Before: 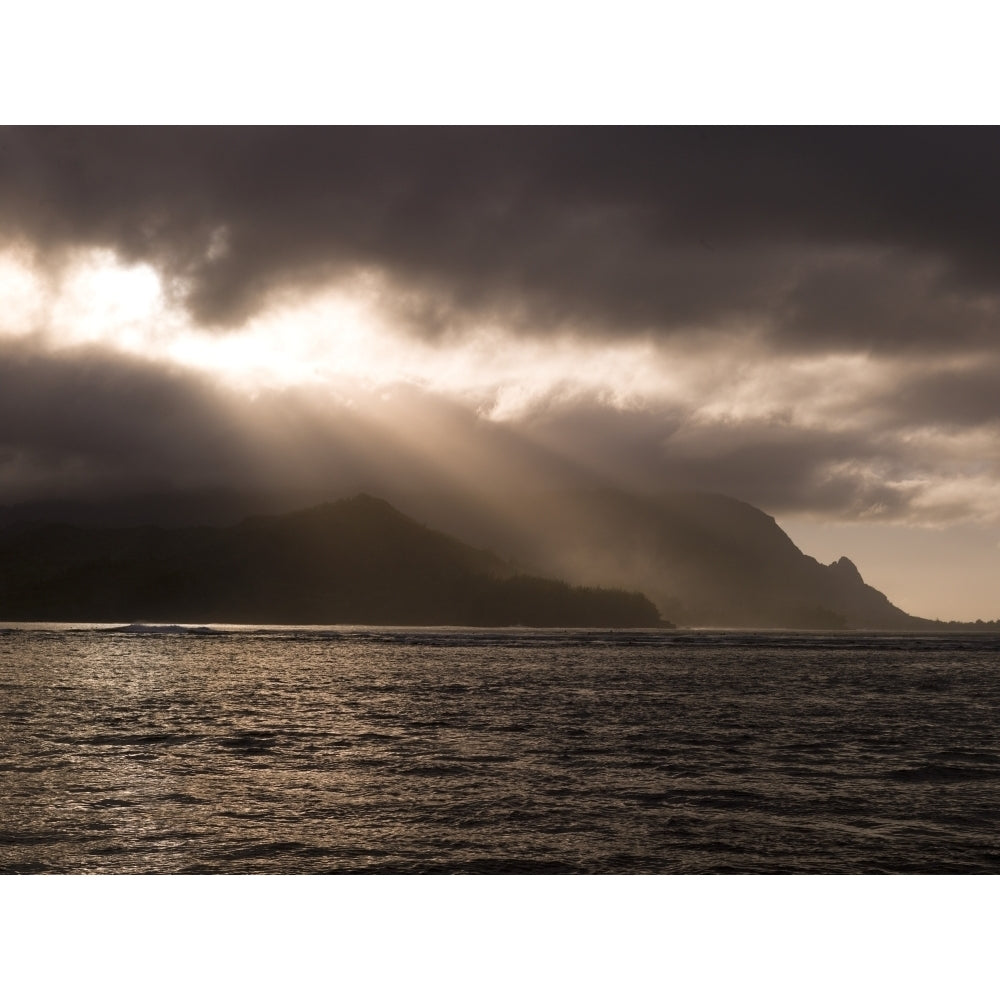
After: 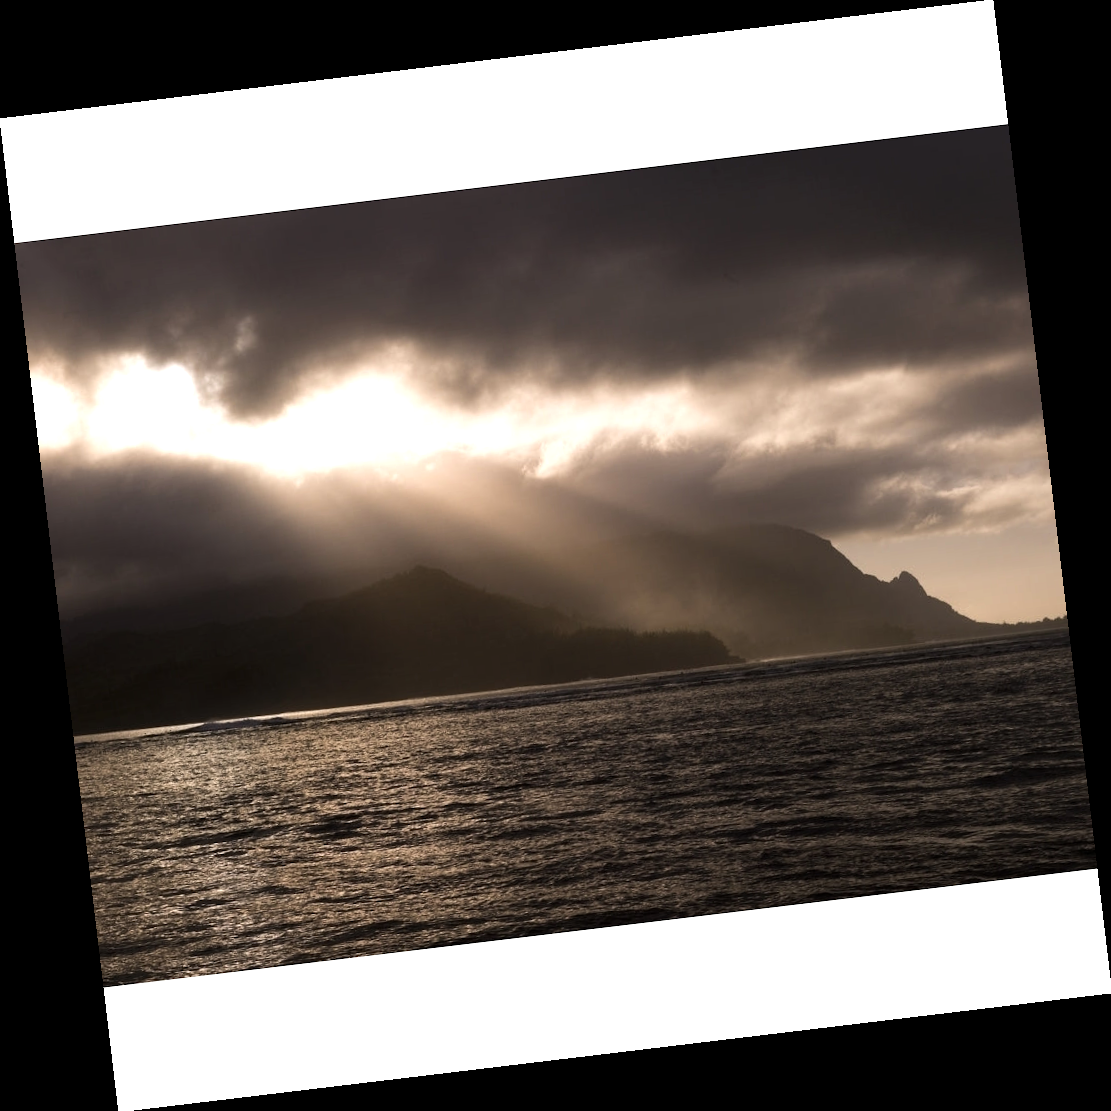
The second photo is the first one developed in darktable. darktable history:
rotate and perspective: rotation -6.83°, automatic cropping off
tone equalizer: -8 EV -0.417 EV, -7 EV -0.389 EV, -6 EV -0.333 EV, -5 EV -0.222 EV, -3 EV 0.222 EV, -2 EV 0.333 EV, -1 EV 0.389 EV, +0 EV 0.417 EV, edges refinement/feathering 500, mask exposure compensation -1.57 EV, preserve details no
